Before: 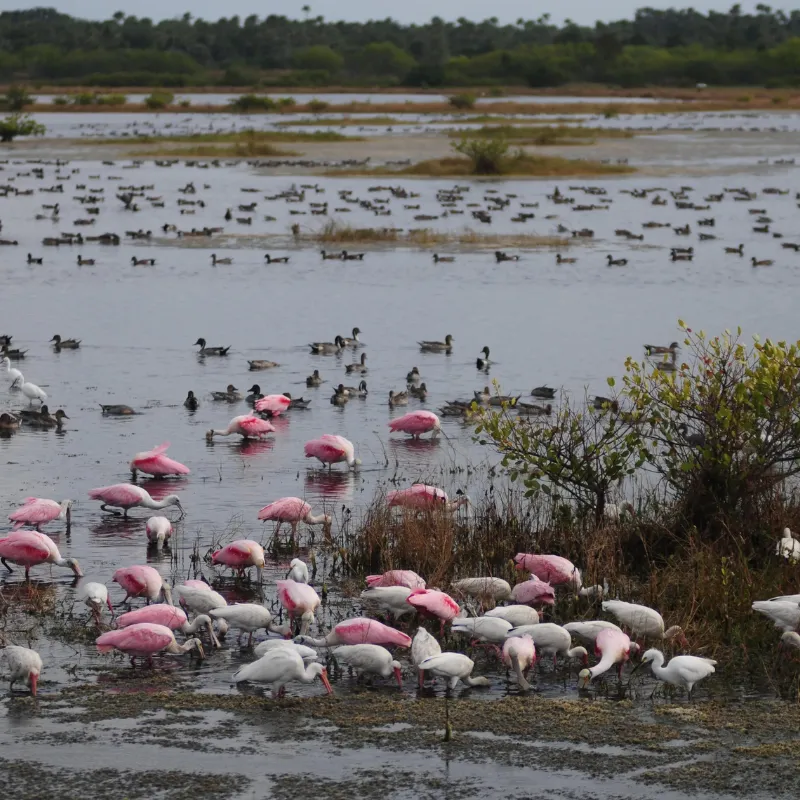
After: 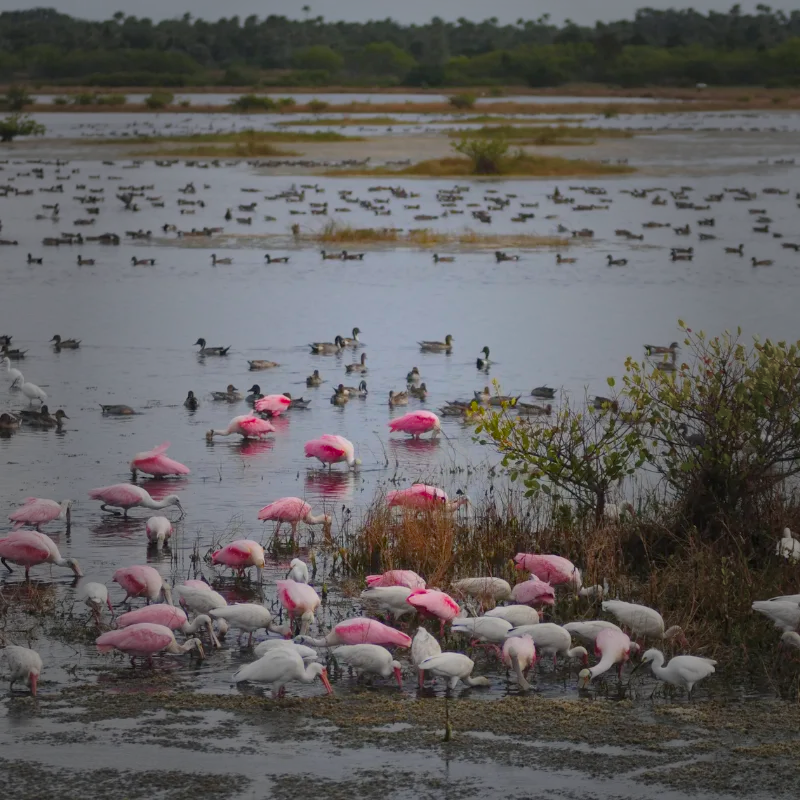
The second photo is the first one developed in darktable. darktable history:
vignetting: fall-off start 16.47%, fall-off radius 100.2%, width/height ratio 0.716, unbound false
tone equalizer: edges refinement/feathering 500, mask exposure compensation -1.57 EV, preserve details no
exposure: exposure 0.378 EV, compensate highlight preservation false
color balance rgb: perceptual saturation grading › global saturation 40.538%, global vibrance 24.061%, contrast -24.815%
local contrast: mode bilateral grid, contrast 11, coarseness 24, detail 115%, midtone range 0.2
